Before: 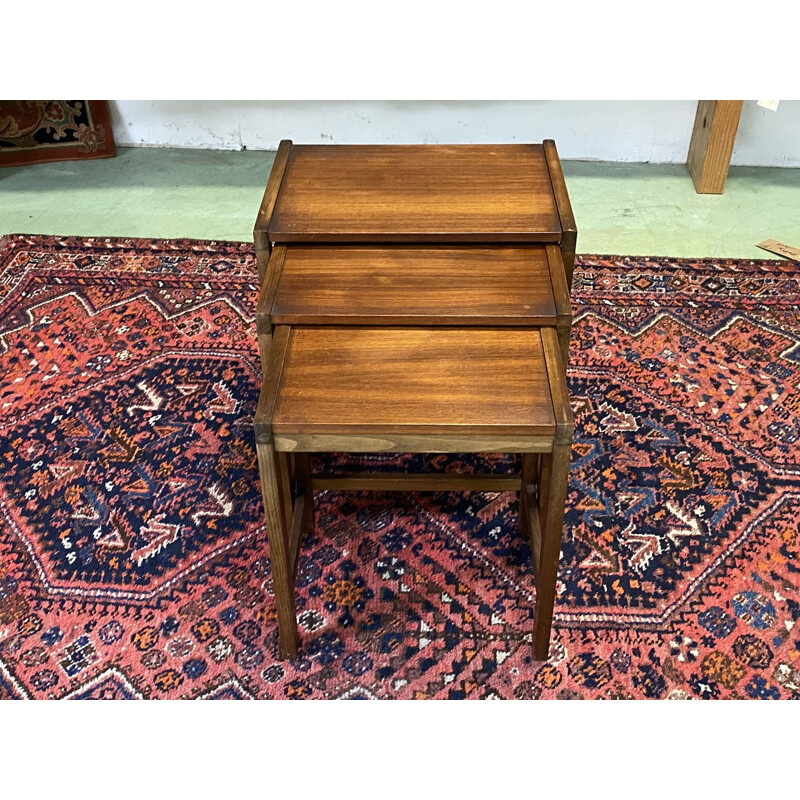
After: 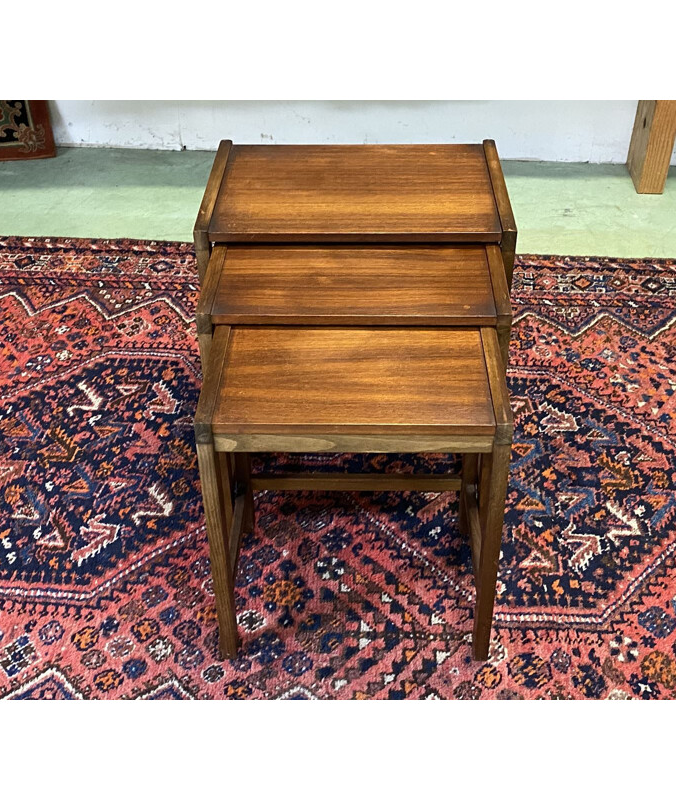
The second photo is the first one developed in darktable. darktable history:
crop: left 7.568%, right 7.867%
